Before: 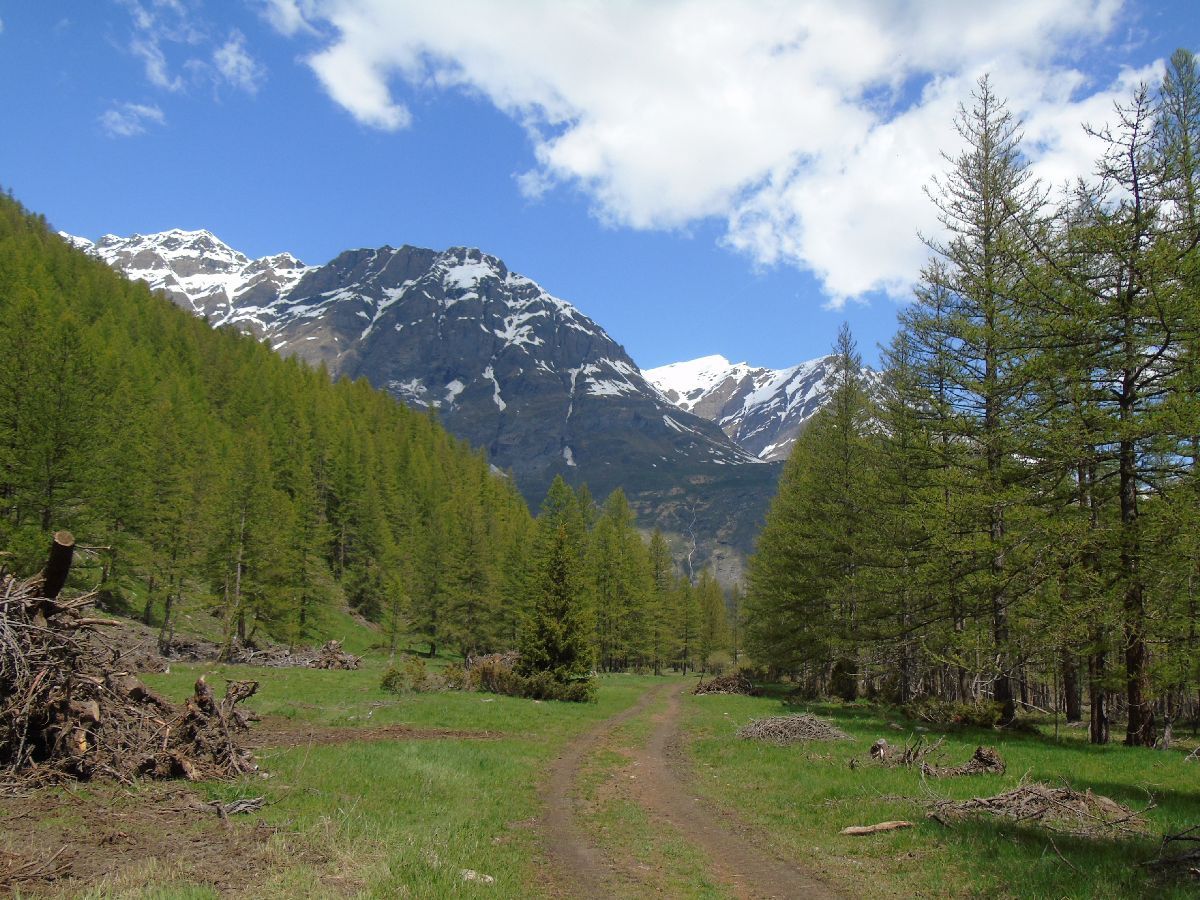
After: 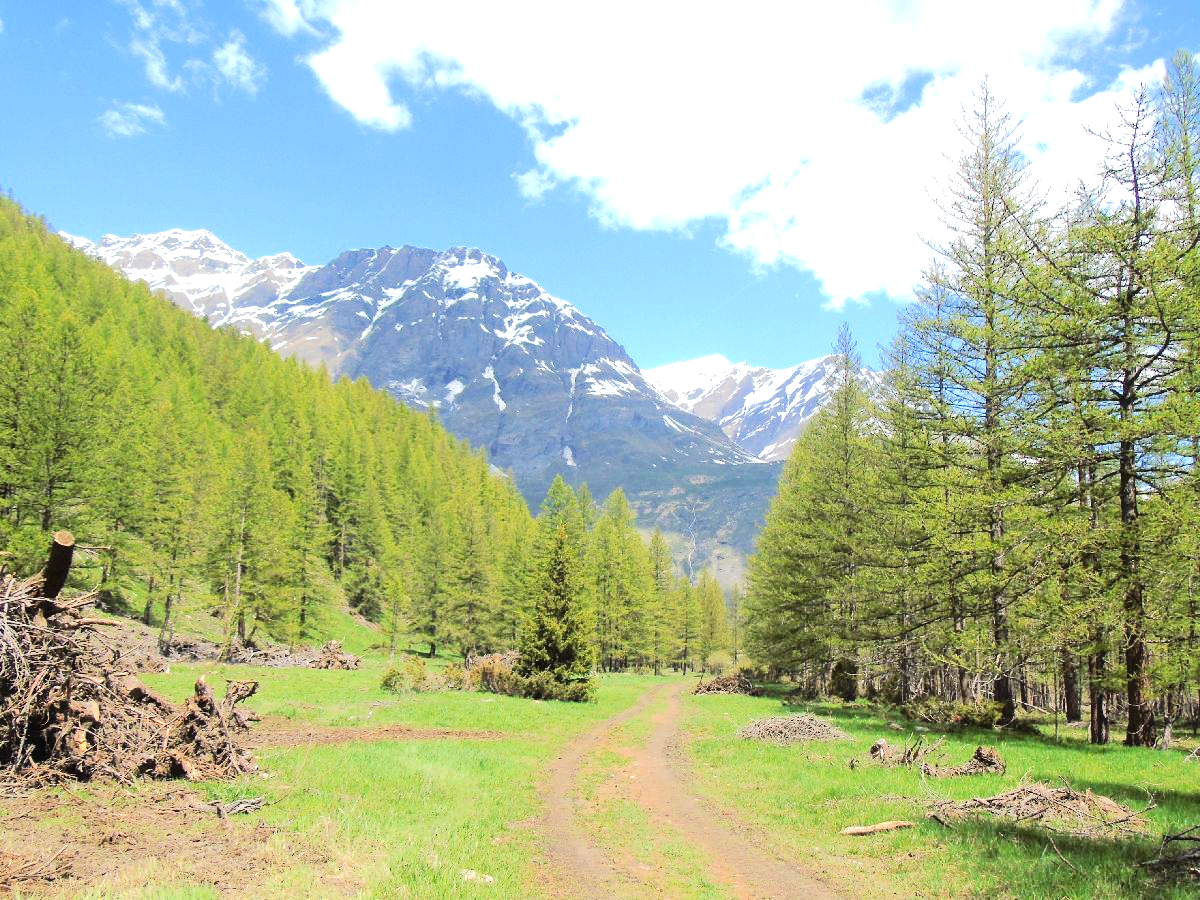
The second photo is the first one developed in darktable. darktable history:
tone equalizer: -7 EV 0.143 EV, -6 EV 0.604 EV, -5 EV 1.15 EV, -4 EV 1.34 EV, -3 EV 1.14 EV, -2 EV 0.6 EV, -1 EV 0.147 EV, edges refinement/feathering 500, mask exposure compensation -1.57 EV, preserve details no
exposure: black level correction 0, exposure 0.898 EV, compensate exposure bias true, compensate highlight preservation false
